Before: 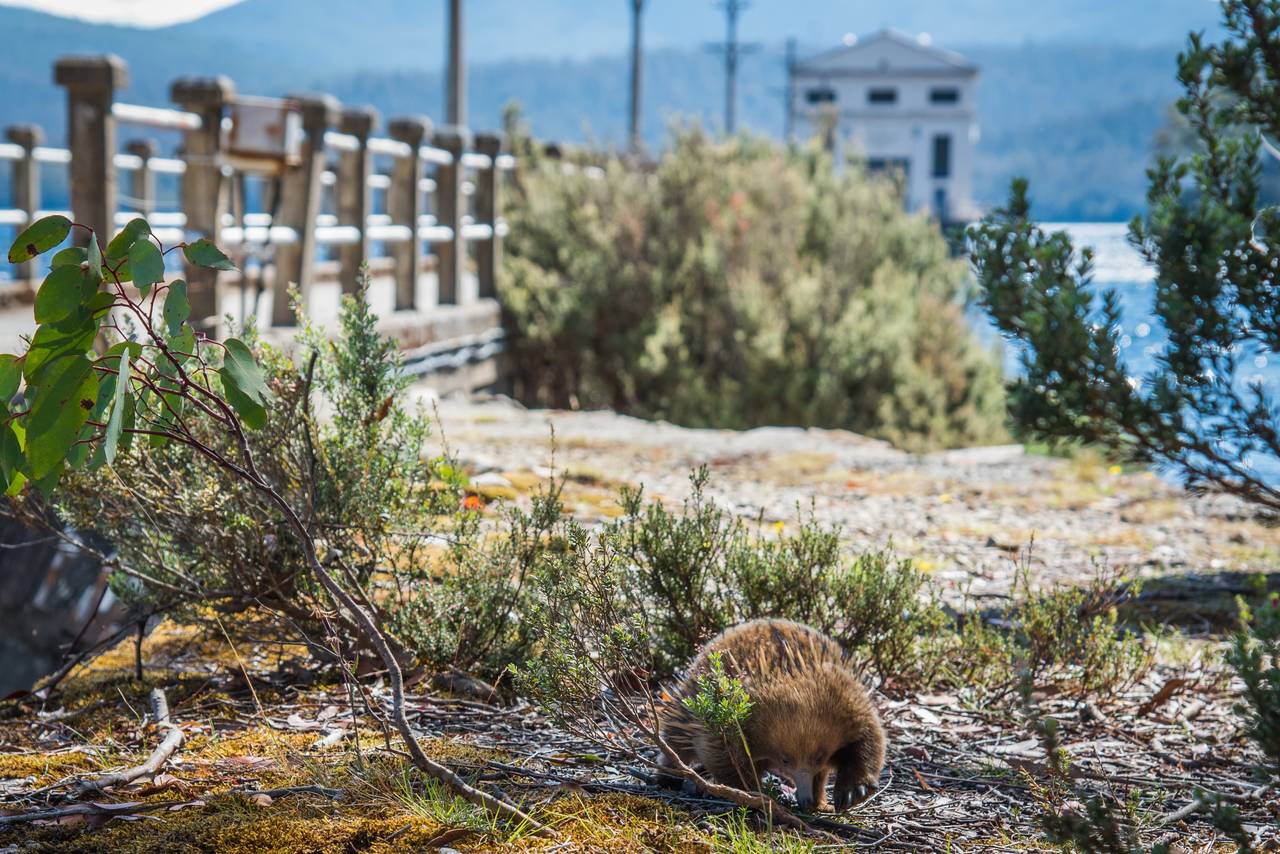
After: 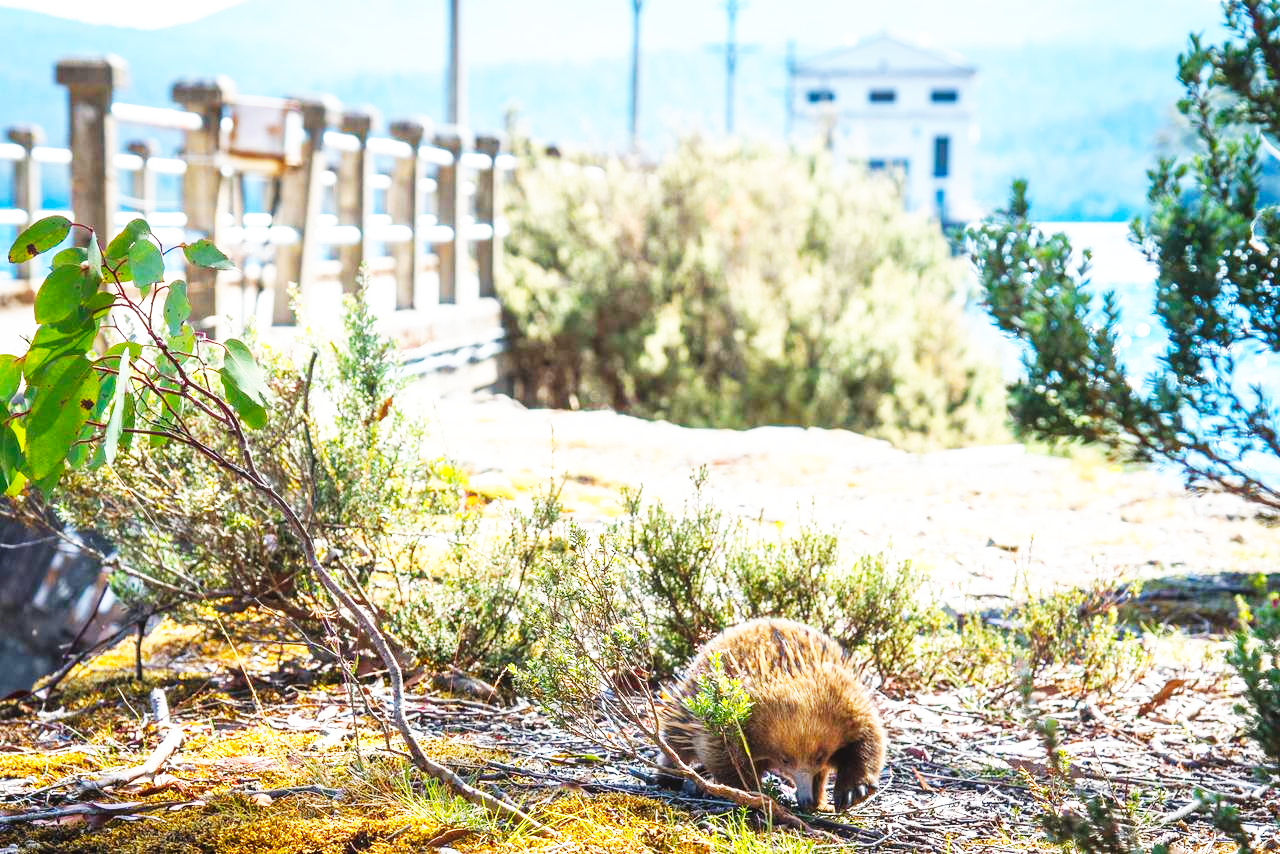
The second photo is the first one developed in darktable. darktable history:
base curve: curves: ch0 [(0, 0) (0.007, 0.004) (0.027, 0.03) (0.046, 0.07) (0.207, 0.54) (0.442, 0.872) (0.673, 0.972) (1, 1)], preserve colors none
exposure: black level correction -0.002, exposure 0.54 EV, compensate highlight preservation false
contrast equalizer: octaves 7, y [[0.6 ×6], [0.55 ×6], [0 ×6], [0 ×6], [0 ×6]], mix -0.3
color balance rgb: perceptual saturation grading › global saturation 10%, global vibrance 10%
